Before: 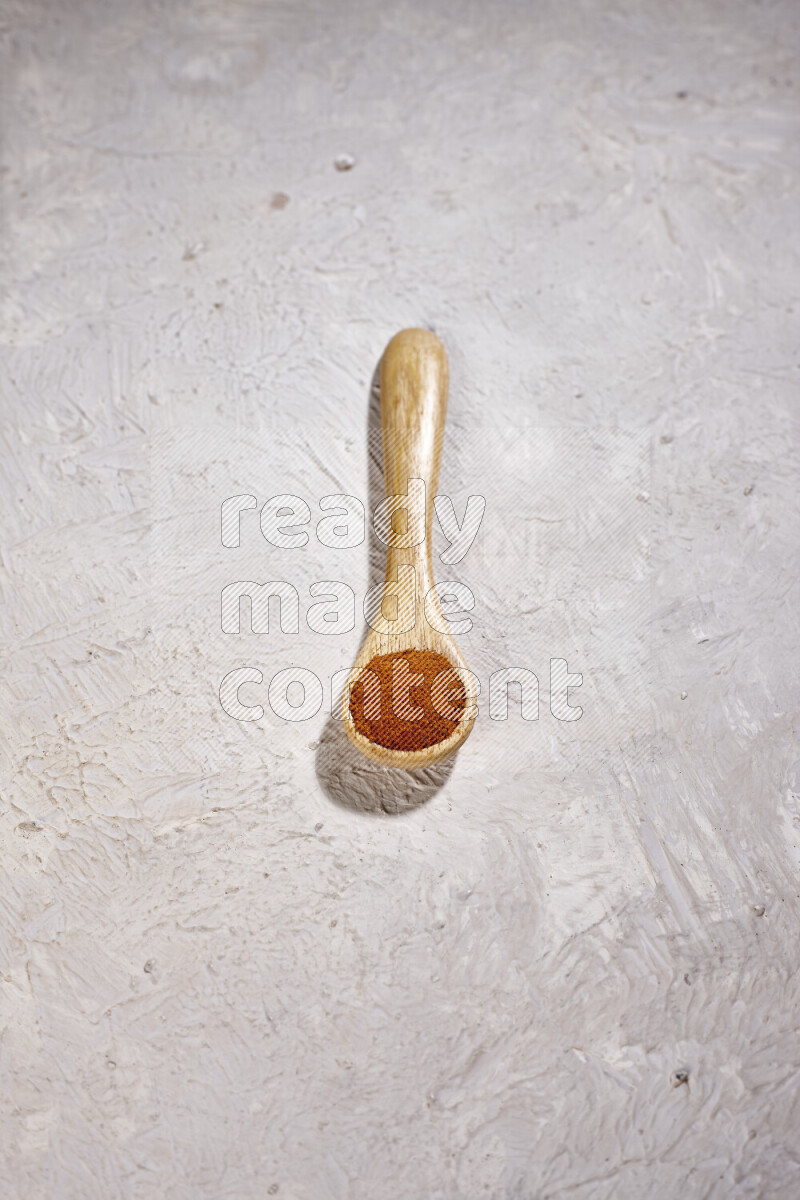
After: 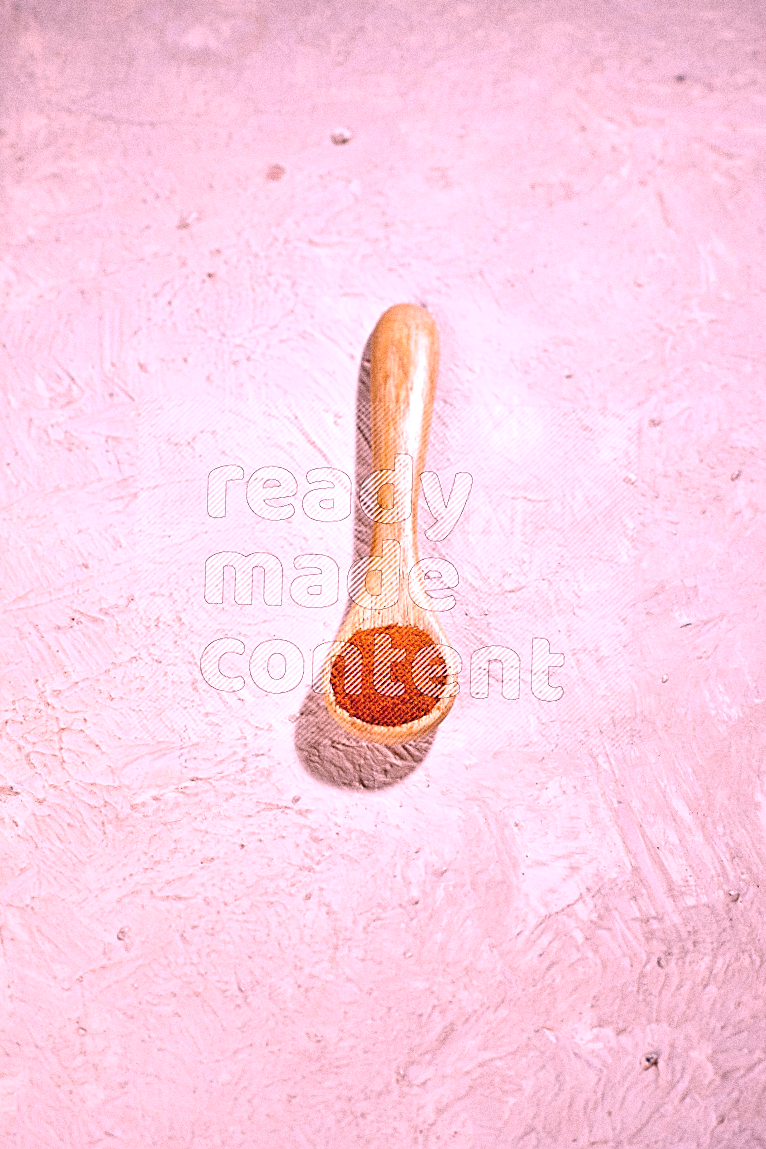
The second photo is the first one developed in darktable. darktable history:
sharpen: on, module defaults
white balance: red 1.188, blue 1.11
exposure: exposure 0.2 EV, compensate highlight preservation false
crop and rotate: angle -1.69°
grain: coarseness 0.09 ISO, strength 40%
